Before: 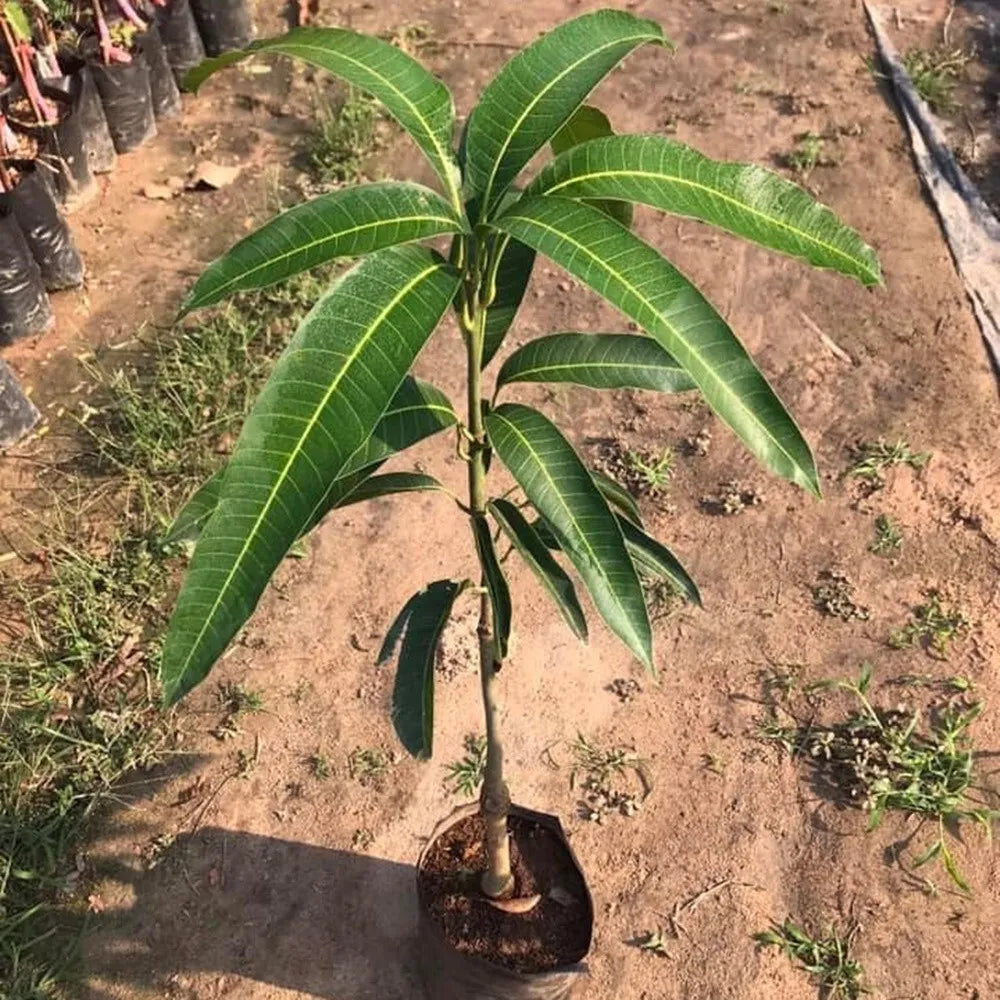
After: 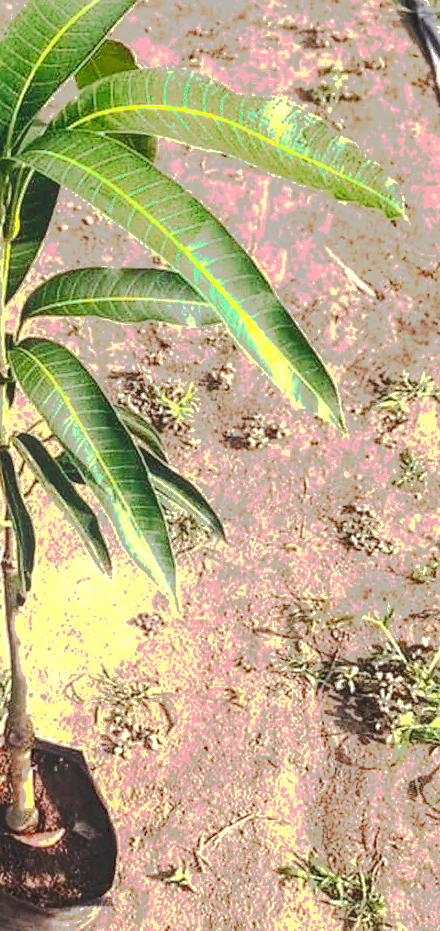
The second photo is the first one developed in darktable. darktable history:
sharpen: radius 1, threshold 1
tone curve: curves: ch0 [(0, 0) (0.003, 0.118) (0.011, 0.118) (0.025, 0.122) (0.044, 0.131) (0.069, 0.142) (0.1, 0.155) (0.136, 0.168) (0.177, 0.183) (0.224, 0.216) (0.277, 0.265) (0.335, 0.337) (0.399, 0.415) (0.468, 0.506) (0.543, 0.586) (0.623, 0.665) (0.709, 0.716) (0.801, 0.737) (0.898, 0.744) (1, 1)], preserve colors none
exposure: black level correction 0, exposure 1 EV, compensate highlight preservation false
local contrast: on, module defaults
crop: left 47.628%, top 6.643%, right 7.874%
